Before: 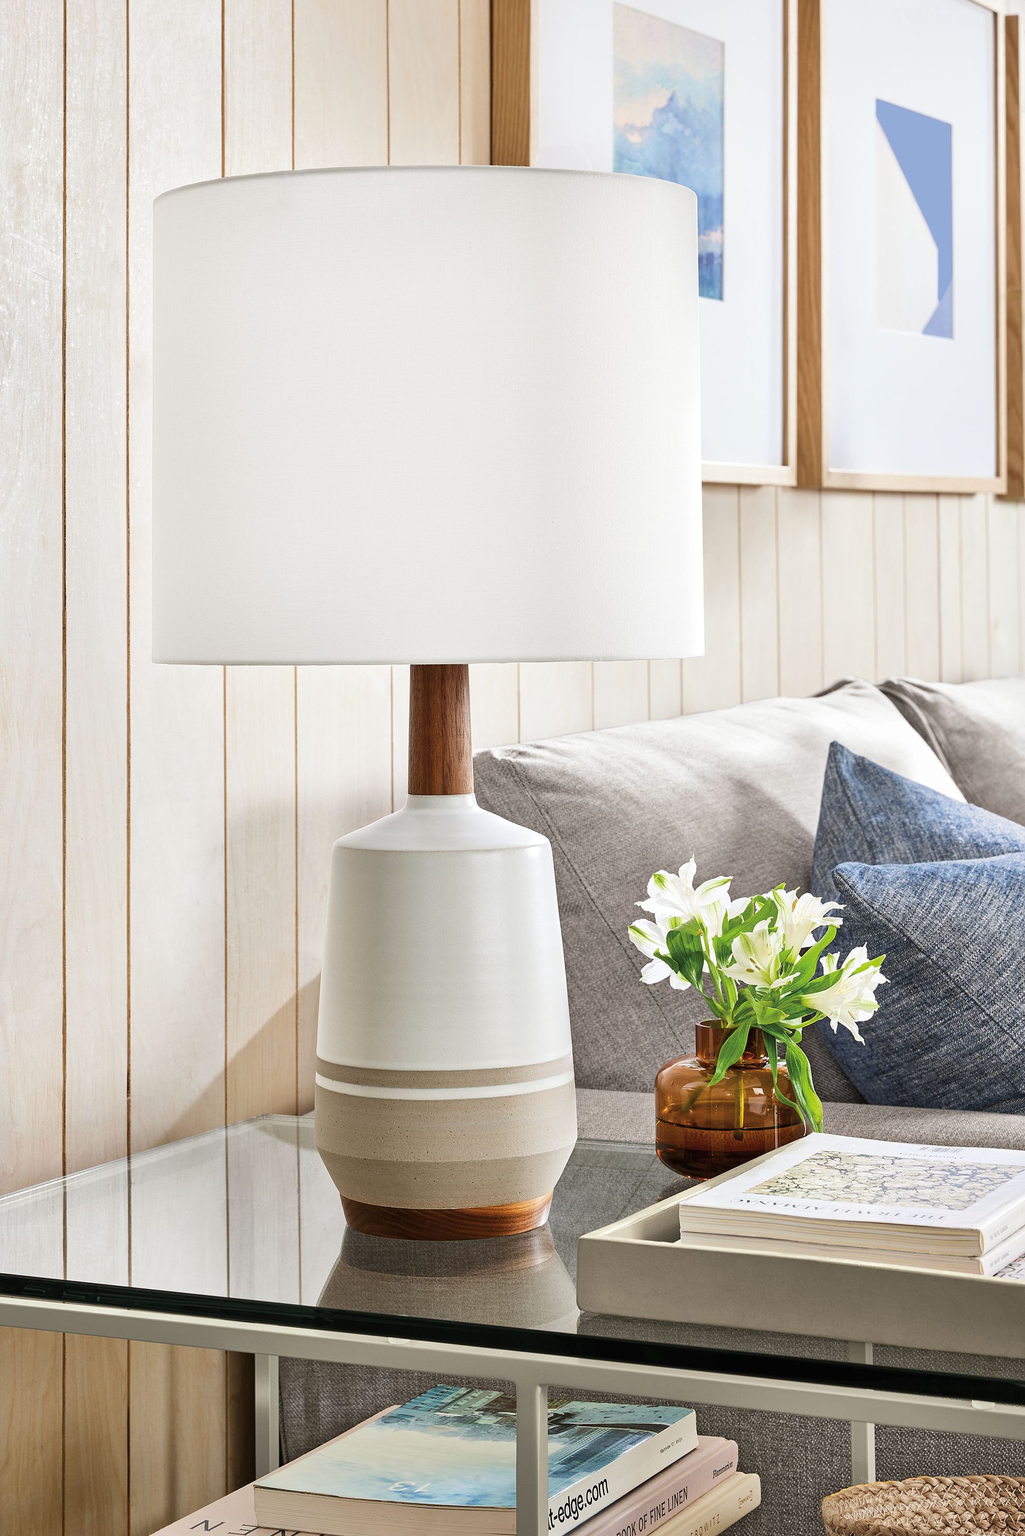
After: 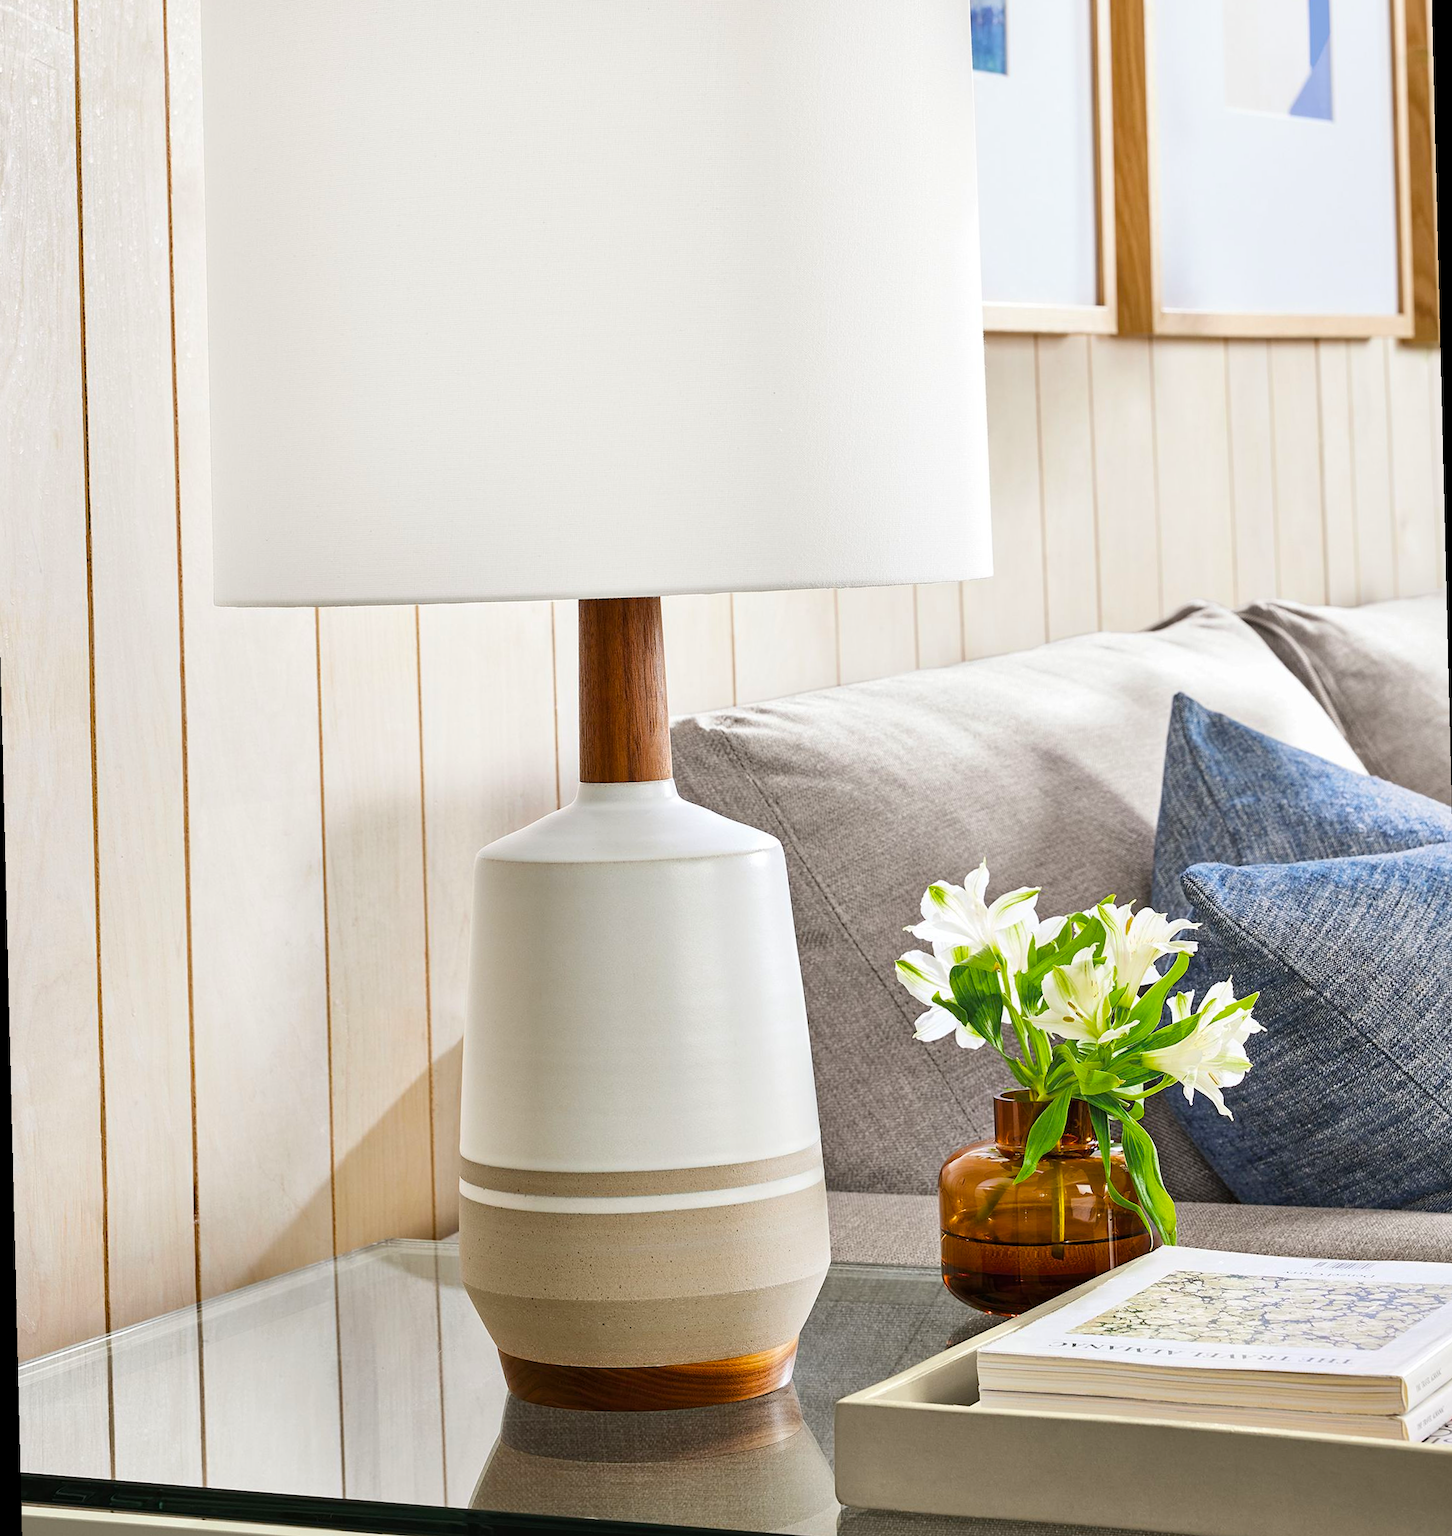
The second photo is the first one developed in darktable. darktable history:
crop: top 13.819%, bottom 11.169%
rotate and perspective: rotation -1.42°, crop left 0.016, crop right 0.984, crop top 0.035, crop bottom 0.965
color balance rgb: perceptual saturation grading › global saturation 30%, global vibrance 10%
